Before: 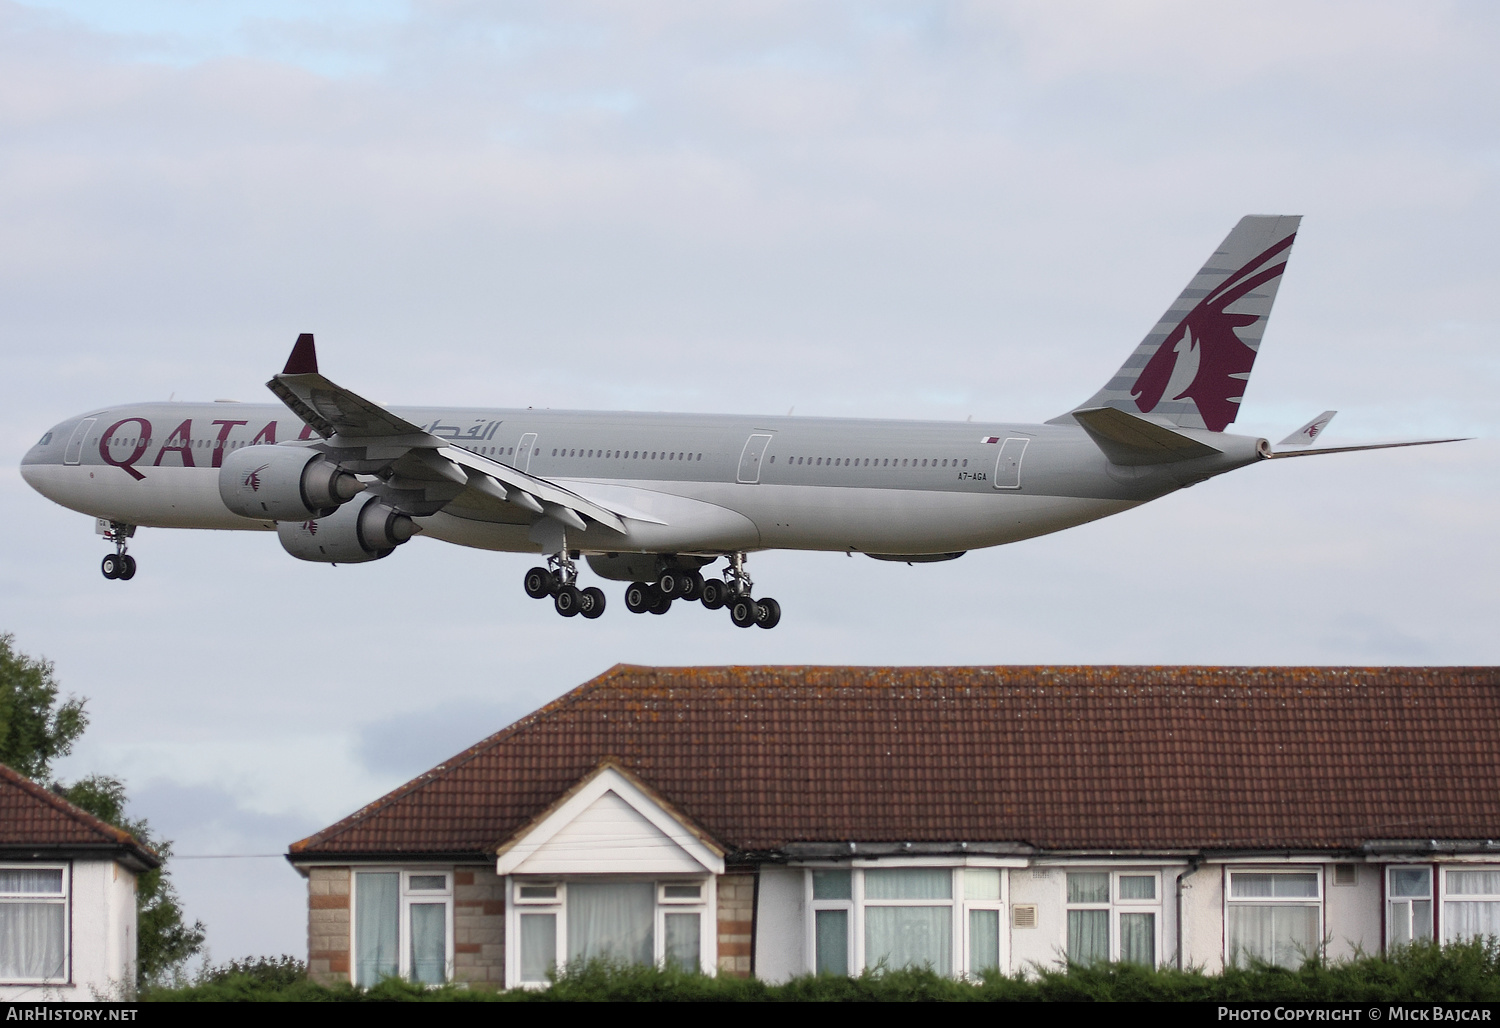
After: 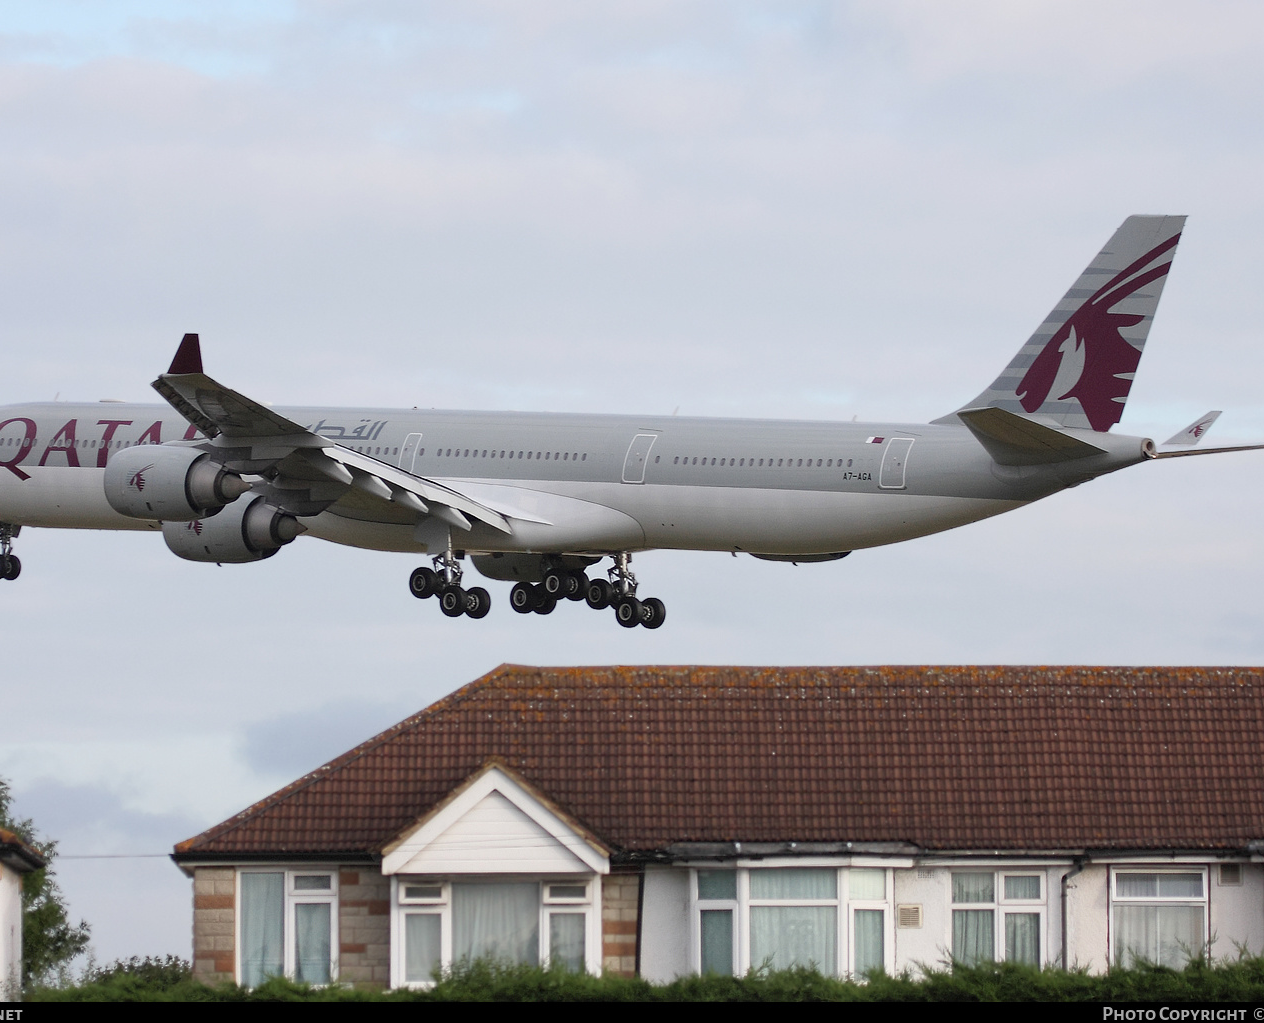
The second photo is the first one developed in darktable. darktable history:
crop: left 7.726%, right 7.8%
